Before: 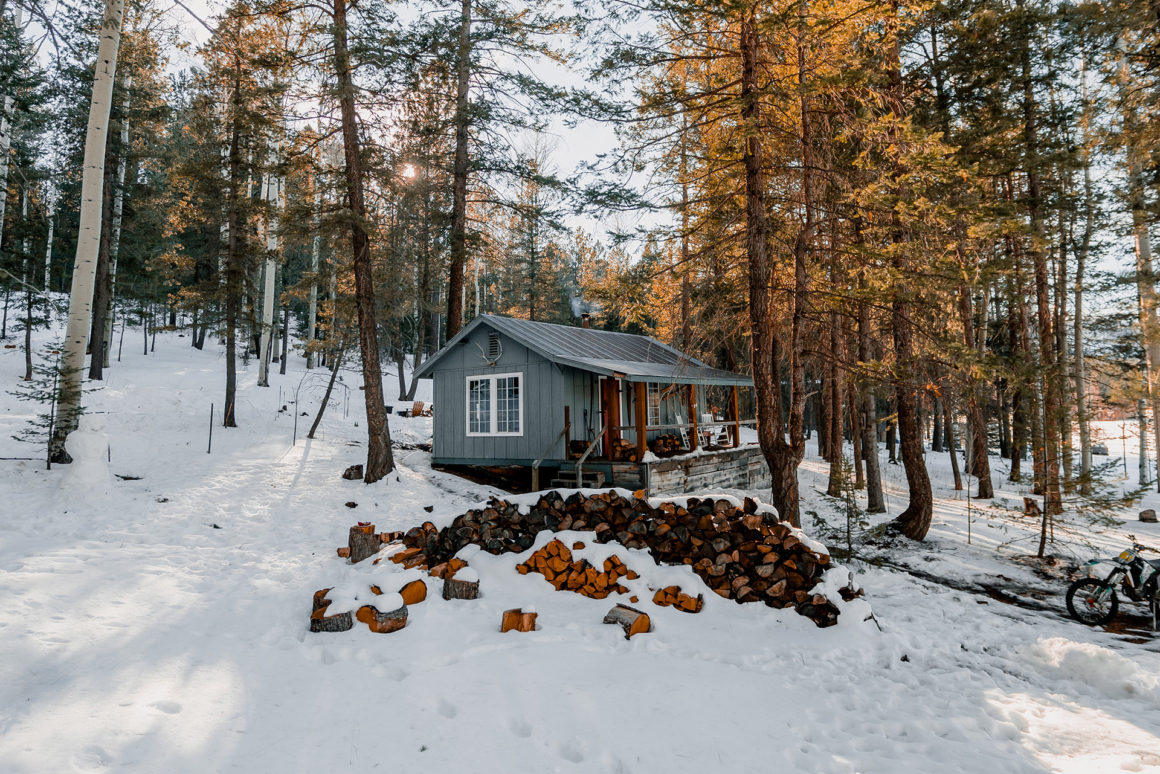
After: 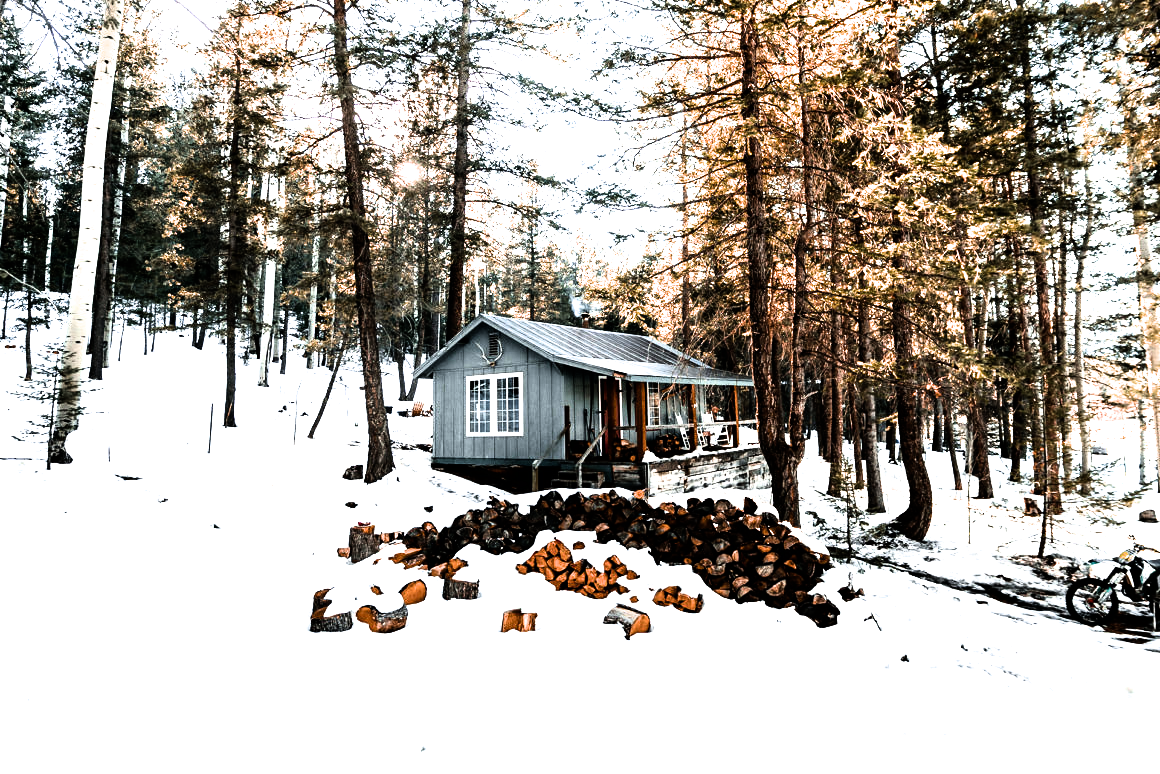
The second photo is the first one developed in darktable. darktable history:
exposure: exposure 0.74 EV, compensate highlight preservation false
tone equalizer: -8 EV -1.08 EV, -7 EV -1.01 EV, -6 EV -0.867 EV, -5 EV -0.578 EV, -3 EV 0.578 EV, -2 EV 0.867 EV, -1 EV 1.01 EV, +0 EV 1.08 EV, edges refinement/feathering 500, mask exposure compensation -1.57 EV, preserve details no
filmic rgb: white relative exposure 2.2 EV, hardness 6.97
